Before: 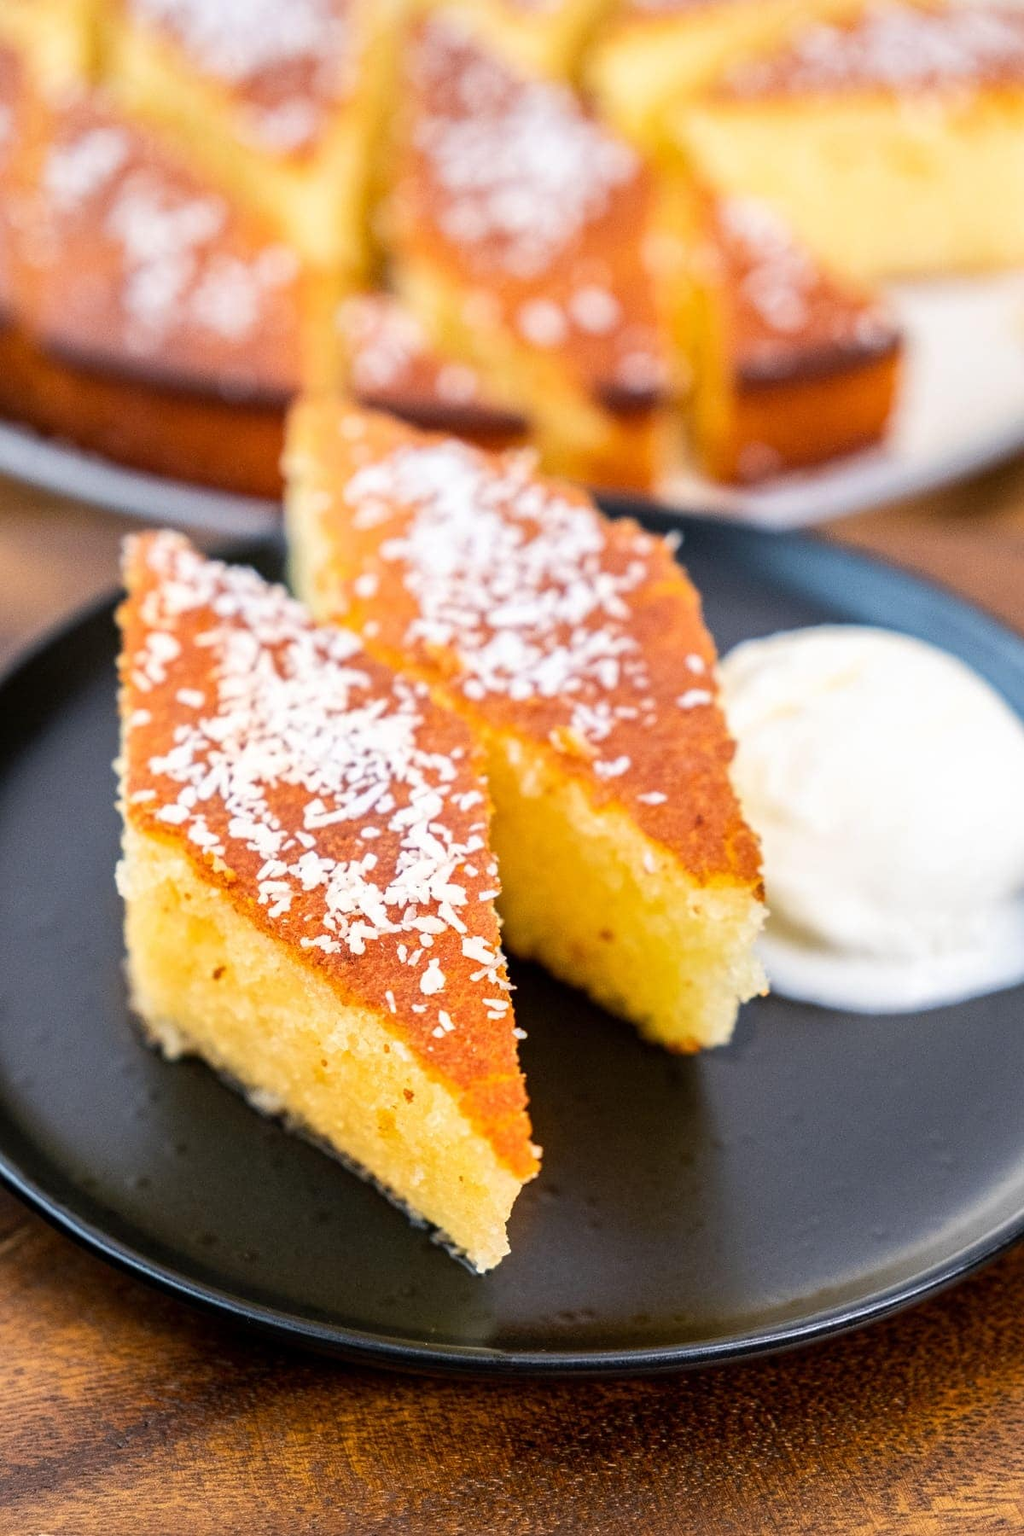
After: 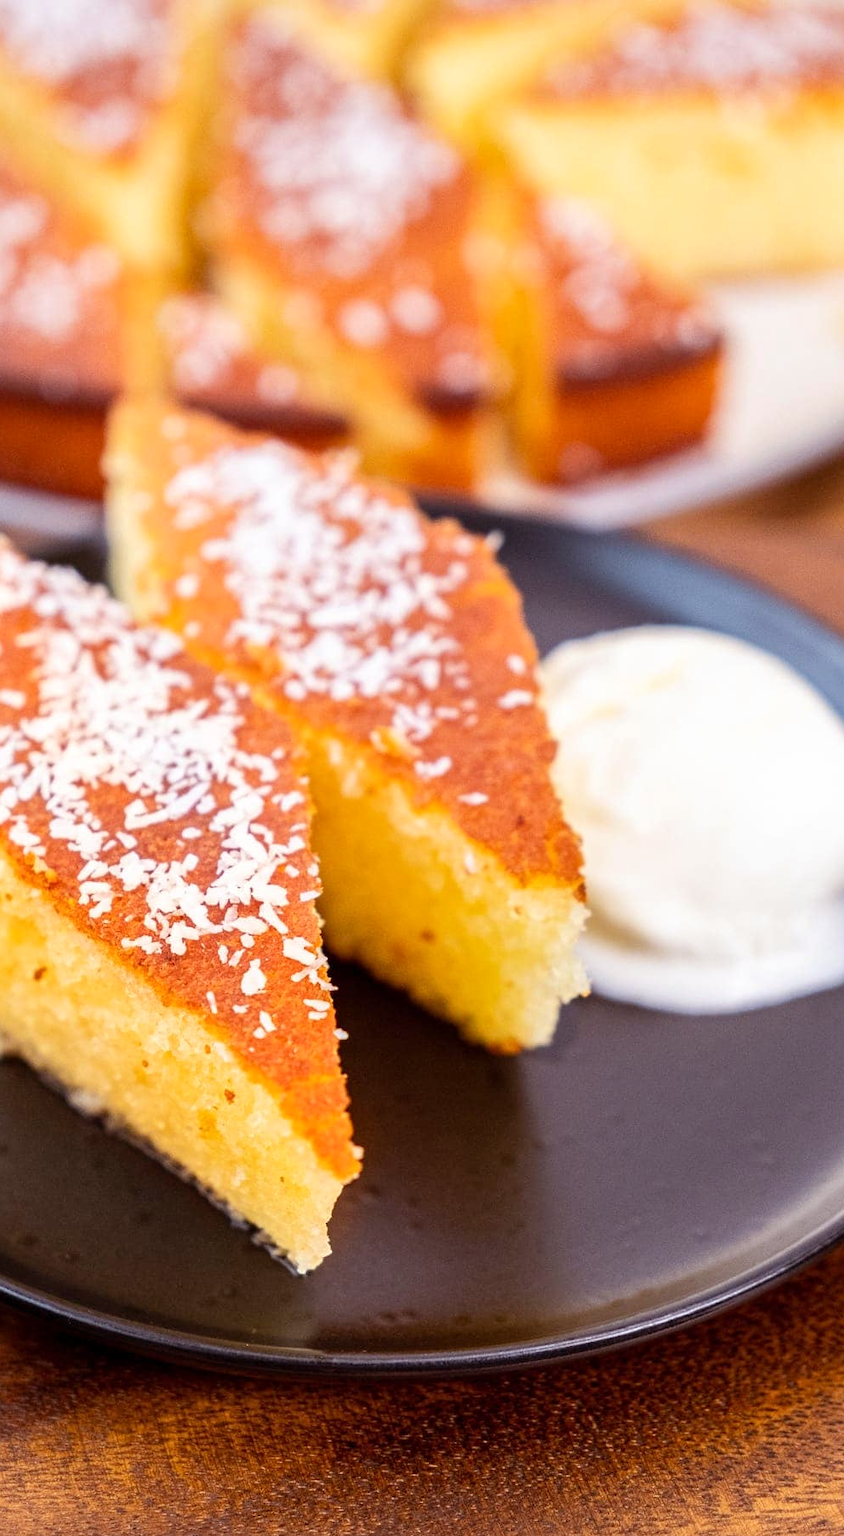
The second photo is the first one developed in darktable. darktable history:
rgb levels: mode RGB, independent channels, levels [[0, 0.474, 1], [0, 0.5, 1], [0, 0.5, 1]]
crop: left 17.582%, bottom 0.031%
